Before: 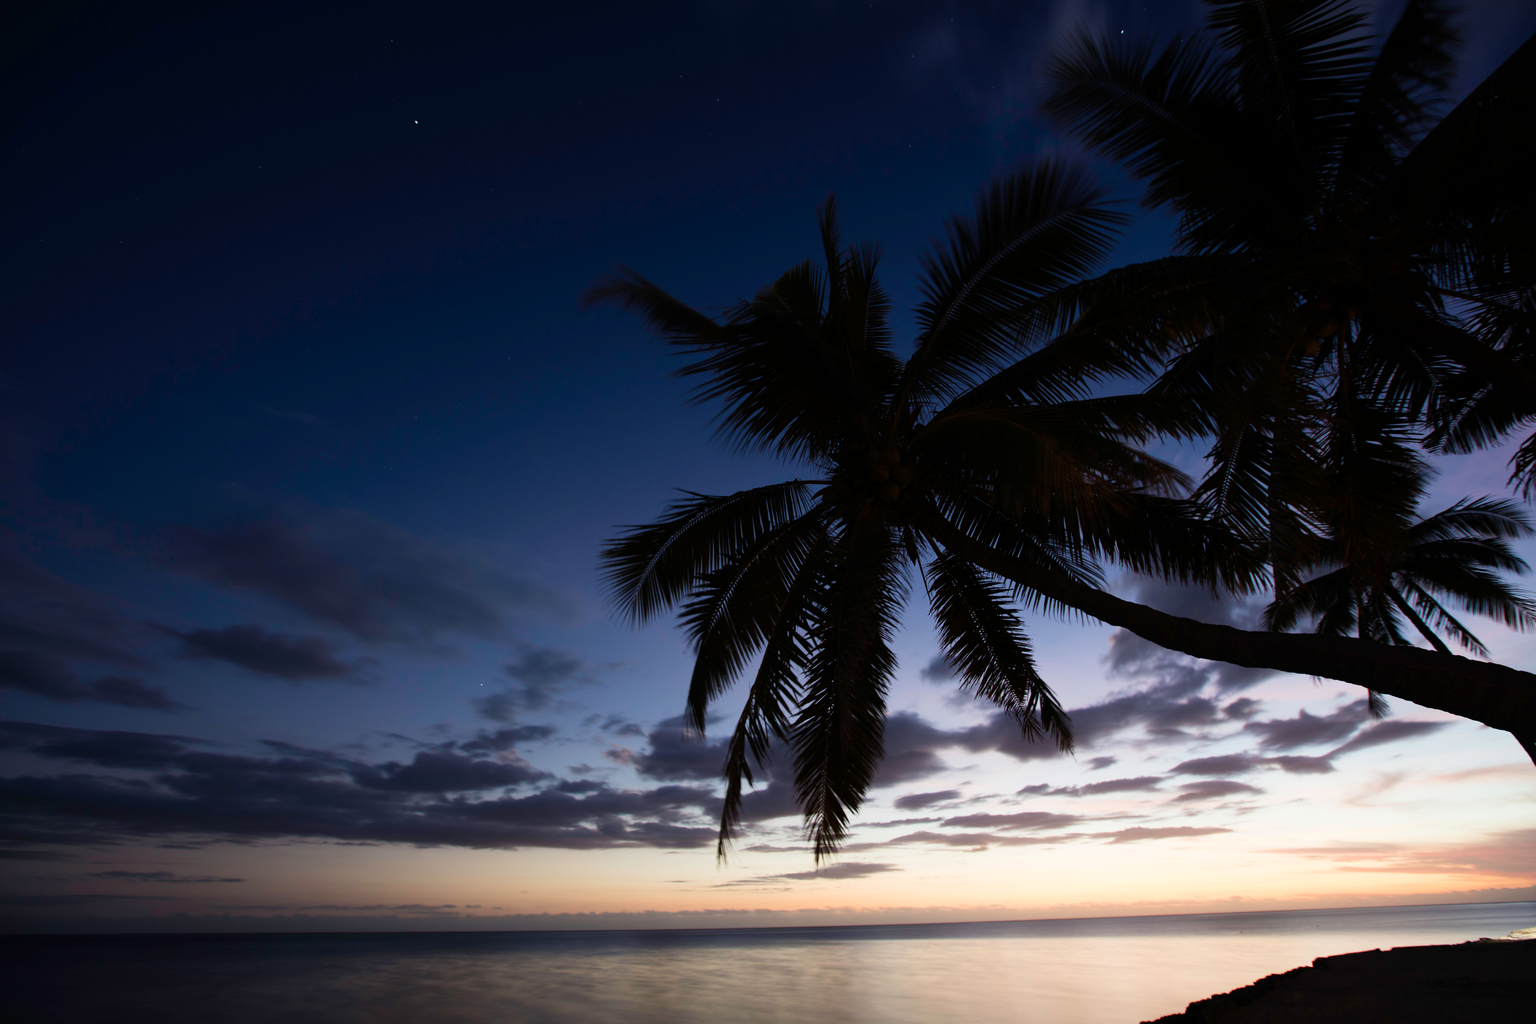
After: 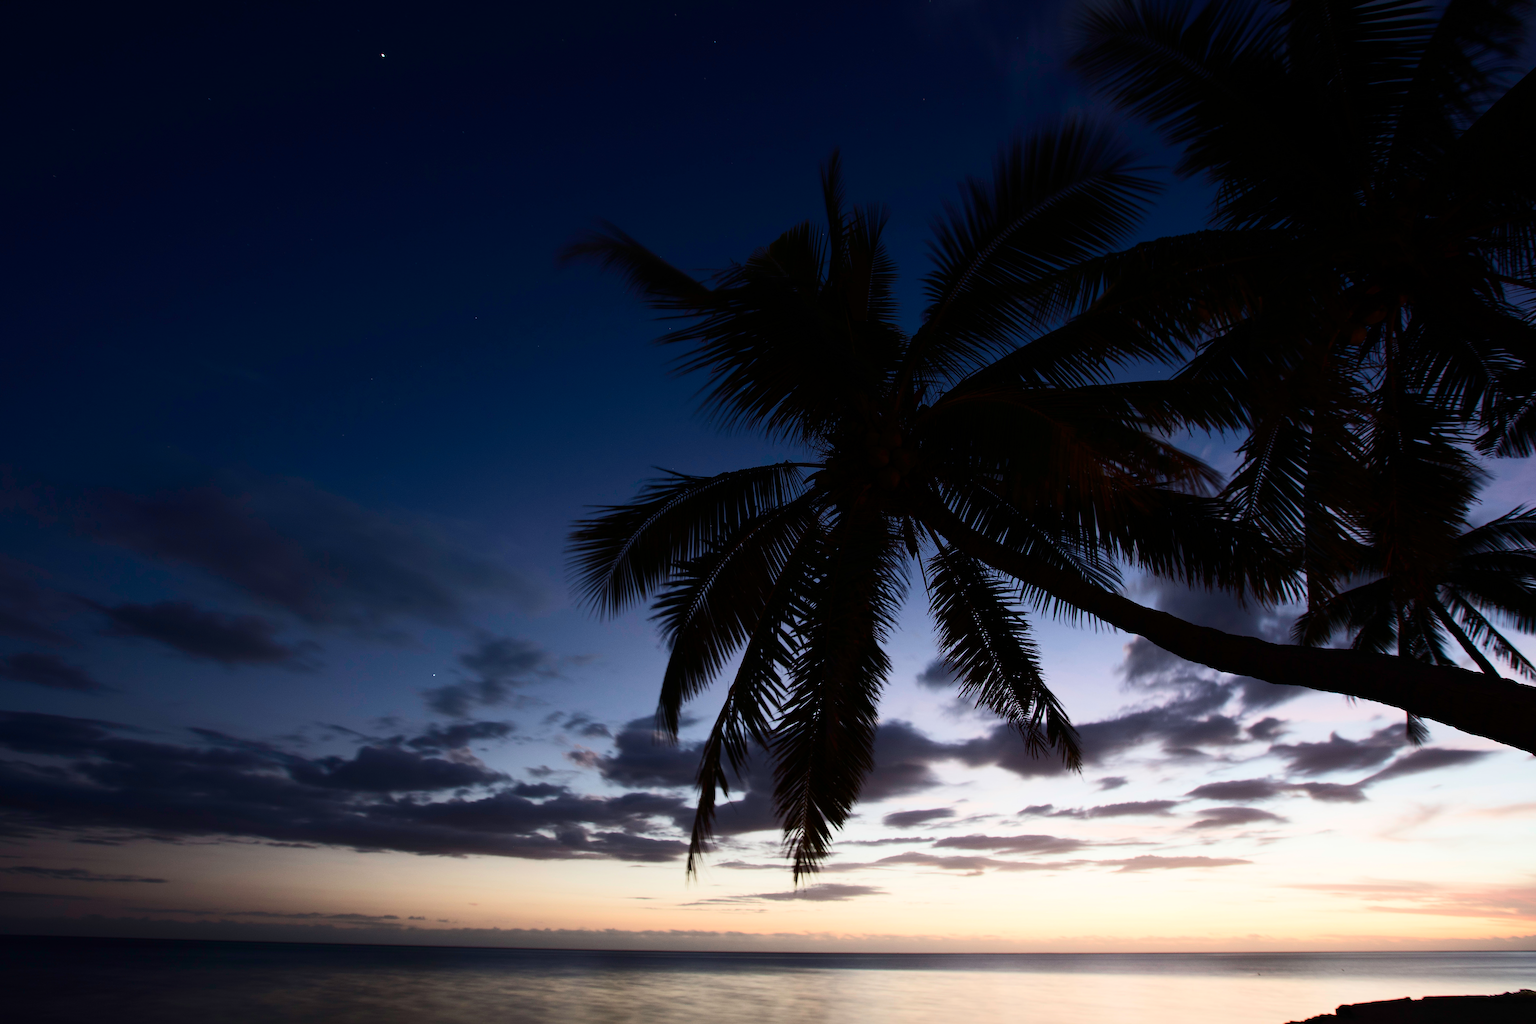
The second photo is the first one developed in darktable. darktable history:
tone equalizer: edges refinement/feathering 500, mask exposure compensation -1.57 EV, preserve details no
sharpen: amount 0.498
contrast brightness saturation: contrast 0.22
crop and rotate: angle -1.9°, left 3.084%, top 3.76%, right 1.358%, bottom 0.584%
